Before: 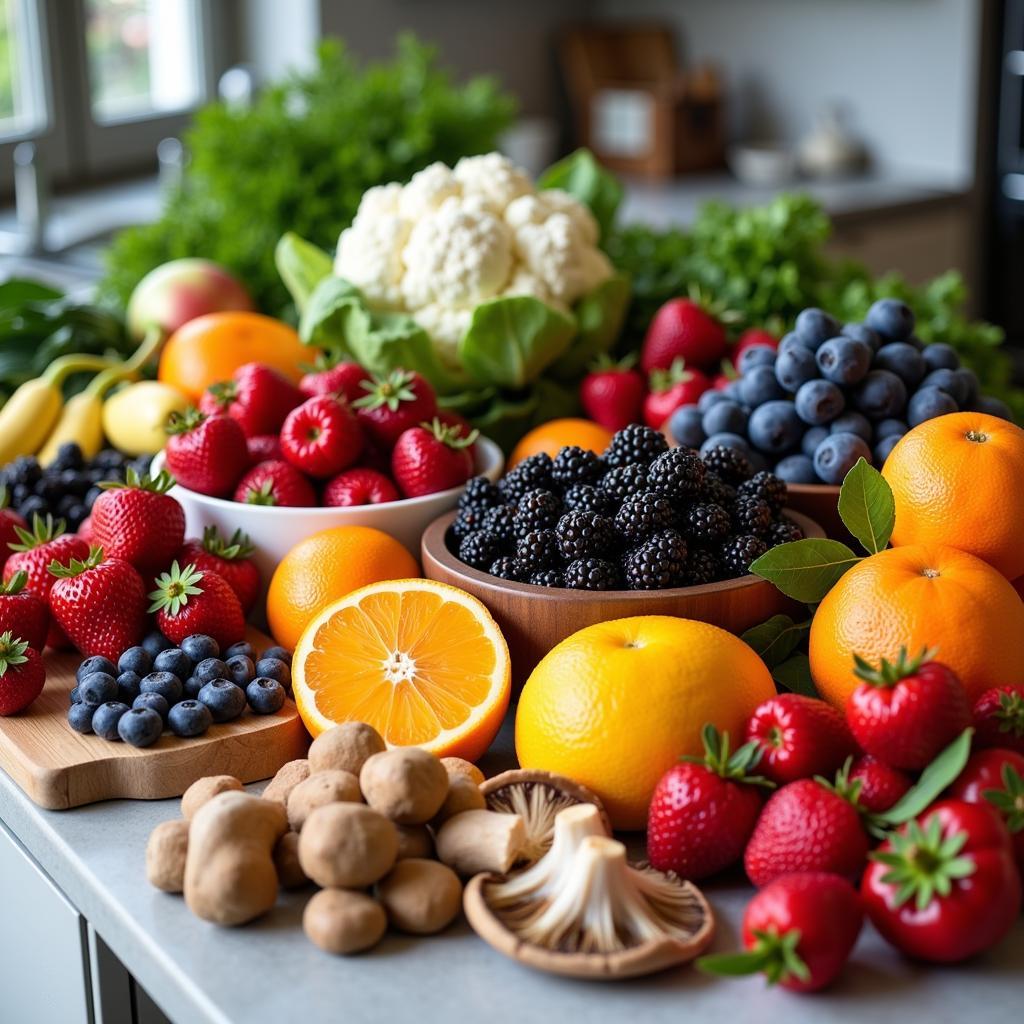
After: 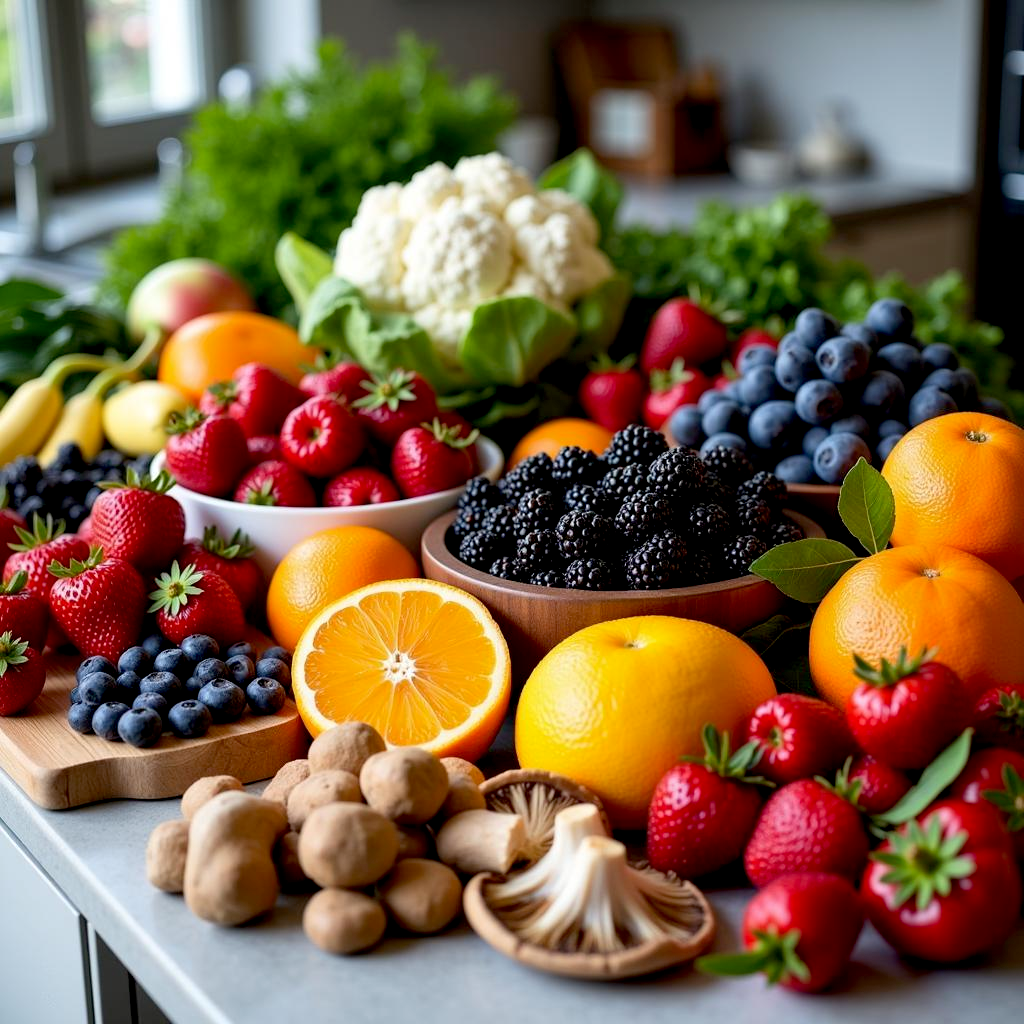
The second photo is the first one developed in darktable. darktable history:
exposure: black level correction 0.01, exposure 0.011 EV, compensate highlight preservation false
